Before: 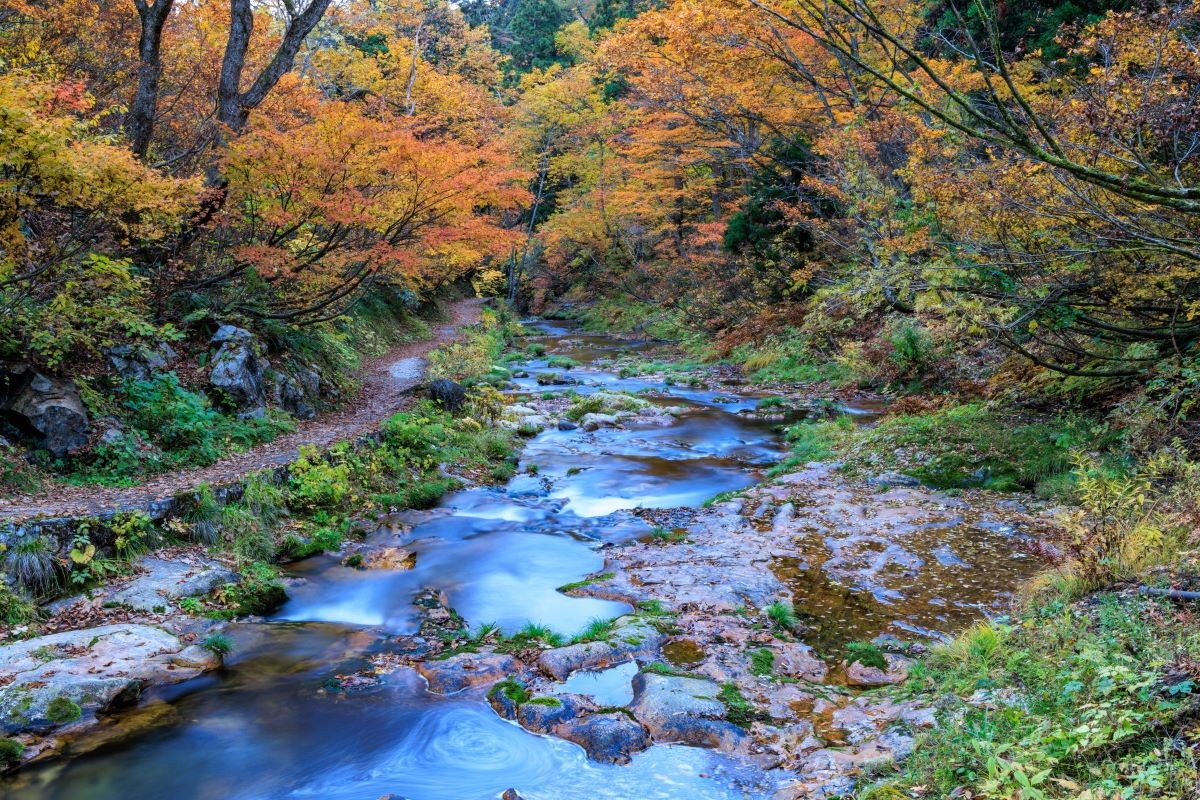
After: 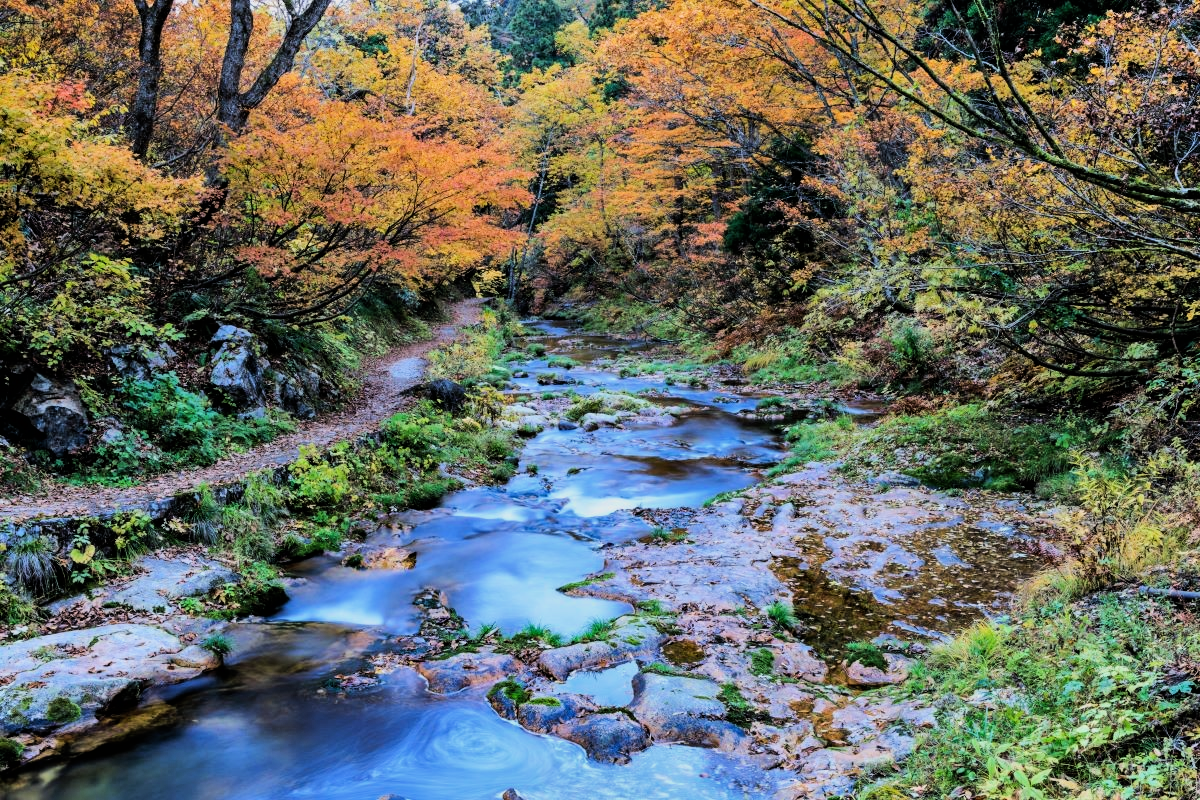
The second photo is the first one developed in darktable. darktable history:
shadows and highlights: highlights color adjustment 0%, low approximation 0.01, soften with gaussian
rgb levels: preserve colors max RGB
tone equalizer: -8 EV -0.75 EV, -7 EV -0.7 EV, -6 EV -0.6 EV, -5 EV -0.4 EV, -3 EV 0.4 EV, -2 EV 0.6 EV, -1 EV 0.7 EV, +0 EV 0.75 EV, edges refinement/feathering 500, mask exposure compensation -1.57 EV, preserve details no
filmic rgb: black relative exposure -7.65 EV, white relative exposure 4.56 EV, hardness 3.61, color science v6 (2022)
